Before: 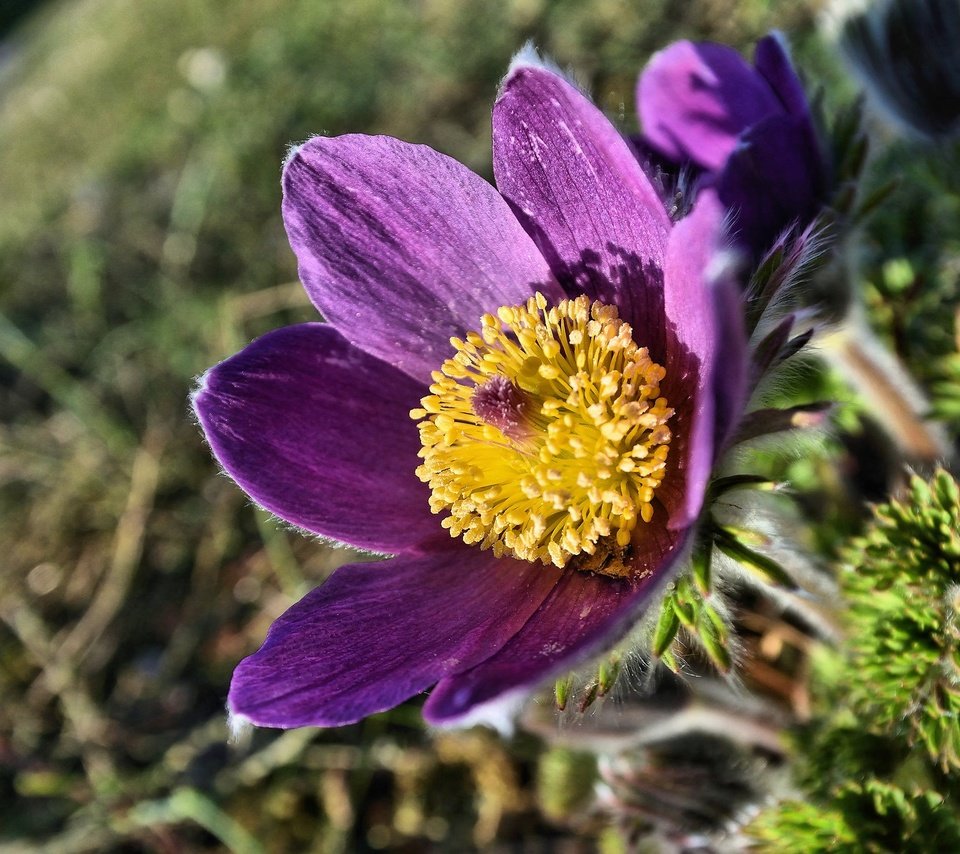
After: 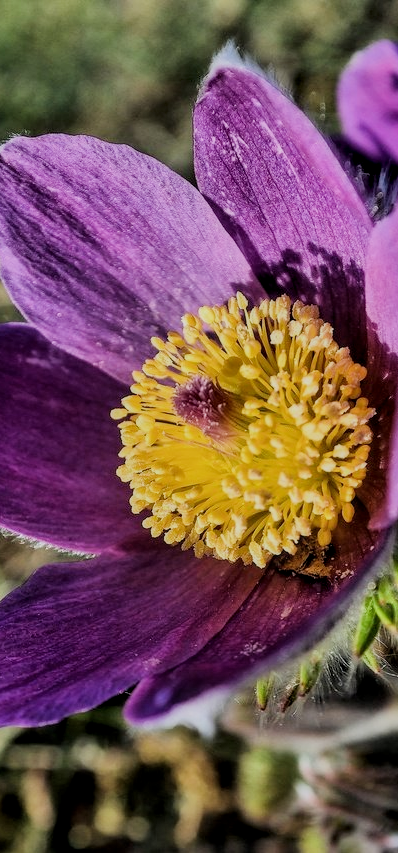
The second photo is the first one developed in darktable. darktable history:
crop: left 31.244%, right 27.291%
filmic rgb: black relative exposure -7.4 EV, white relative exposure 5.07 EV, hardness 3.22
local contrast: on, module defaults
